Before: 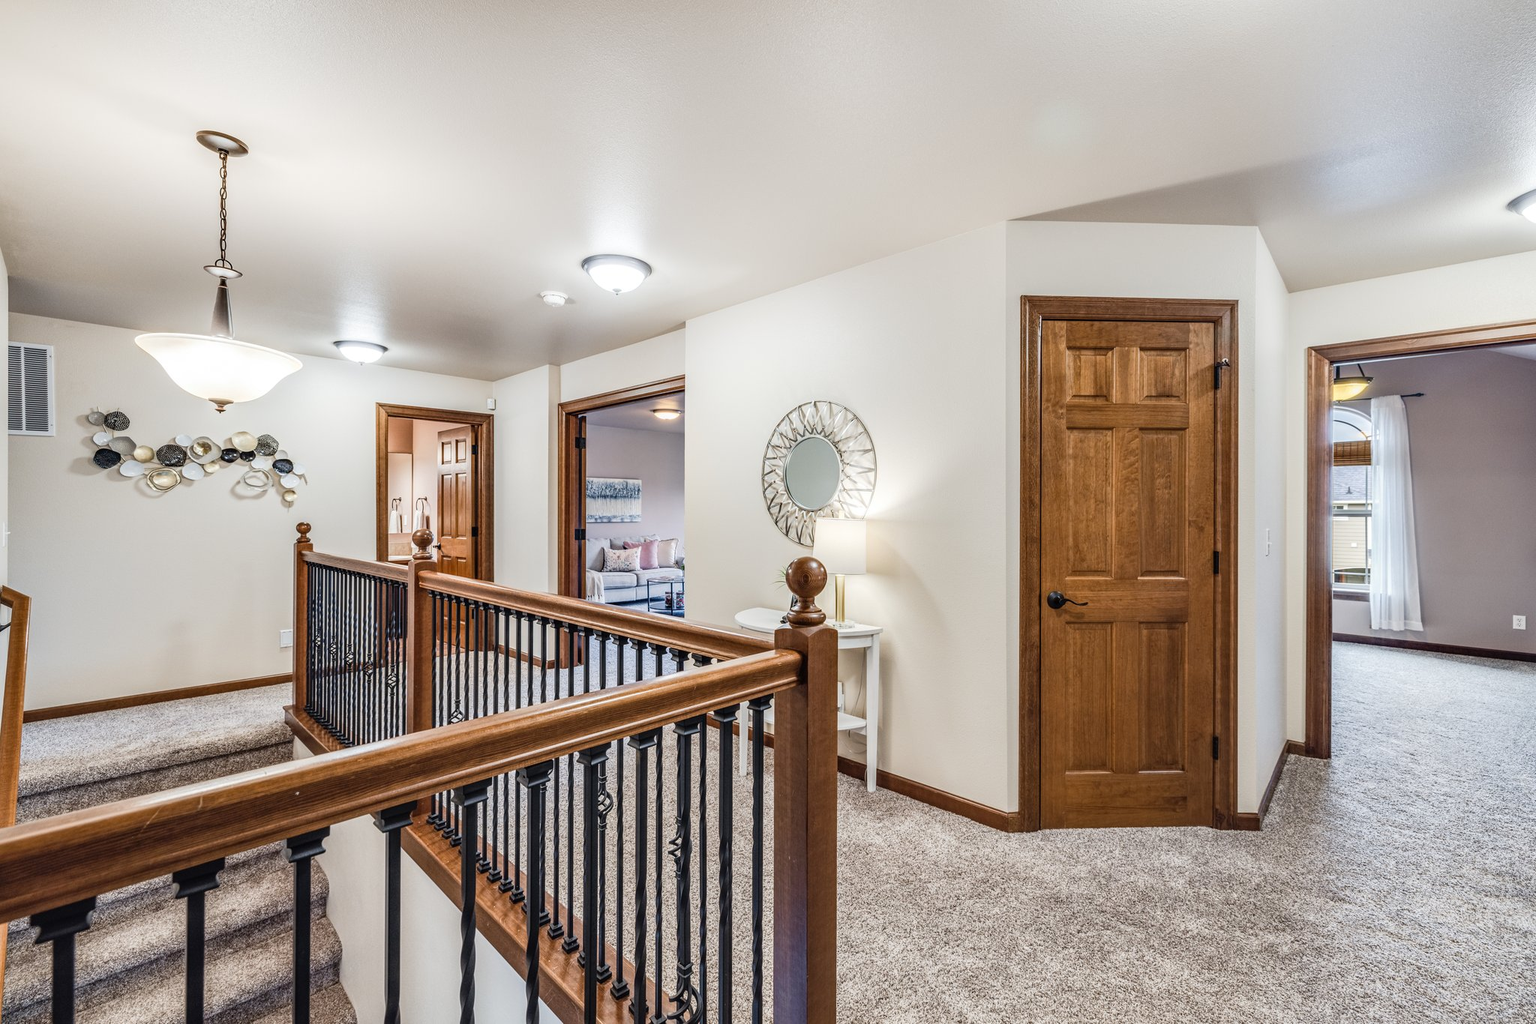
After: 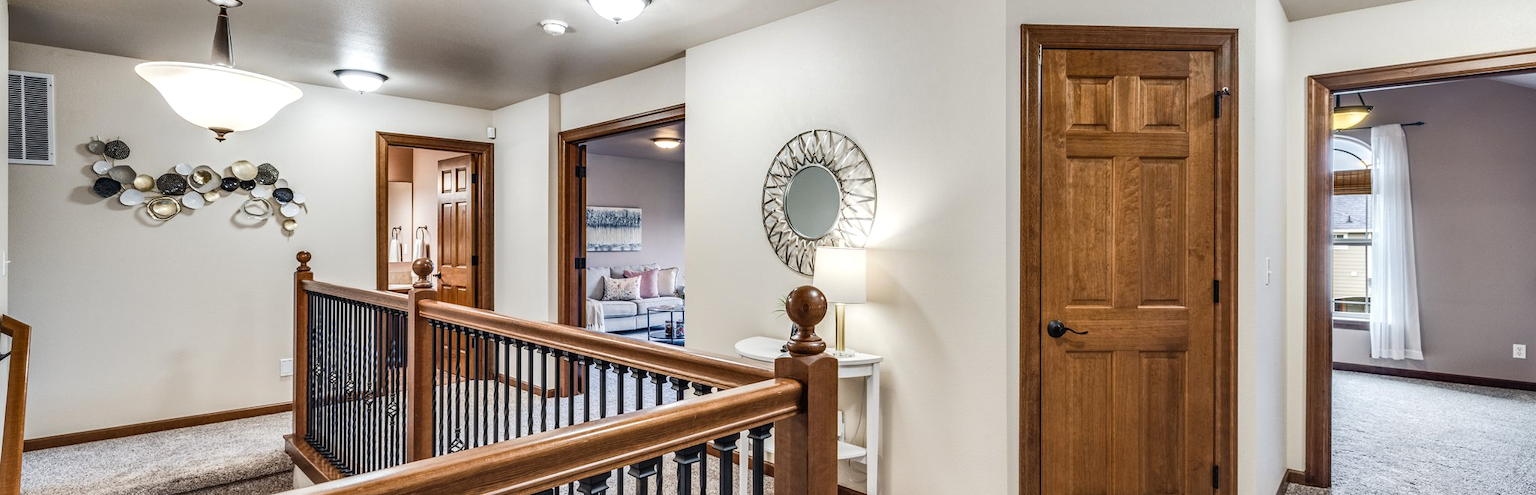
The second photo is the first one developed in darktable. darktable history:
shadows and highlights: radius 171.81, shadows 26.29, white point adjustment 3.12, highlights -68.16, soften with gaussian
crop and rotate: top 26.526%, bottom 25.056%
